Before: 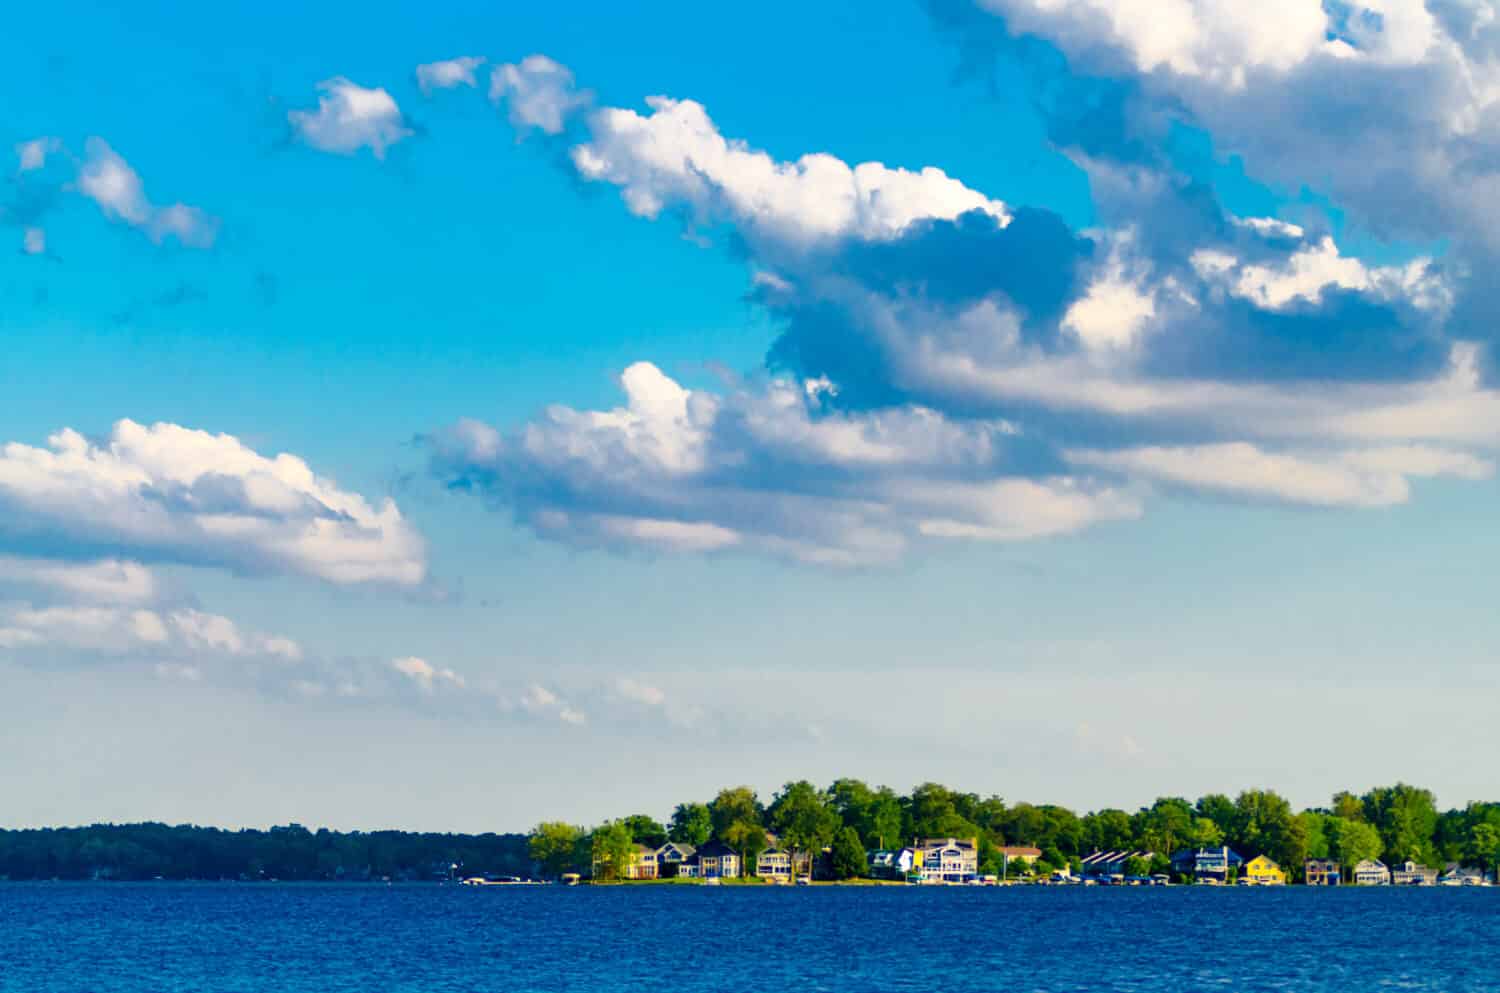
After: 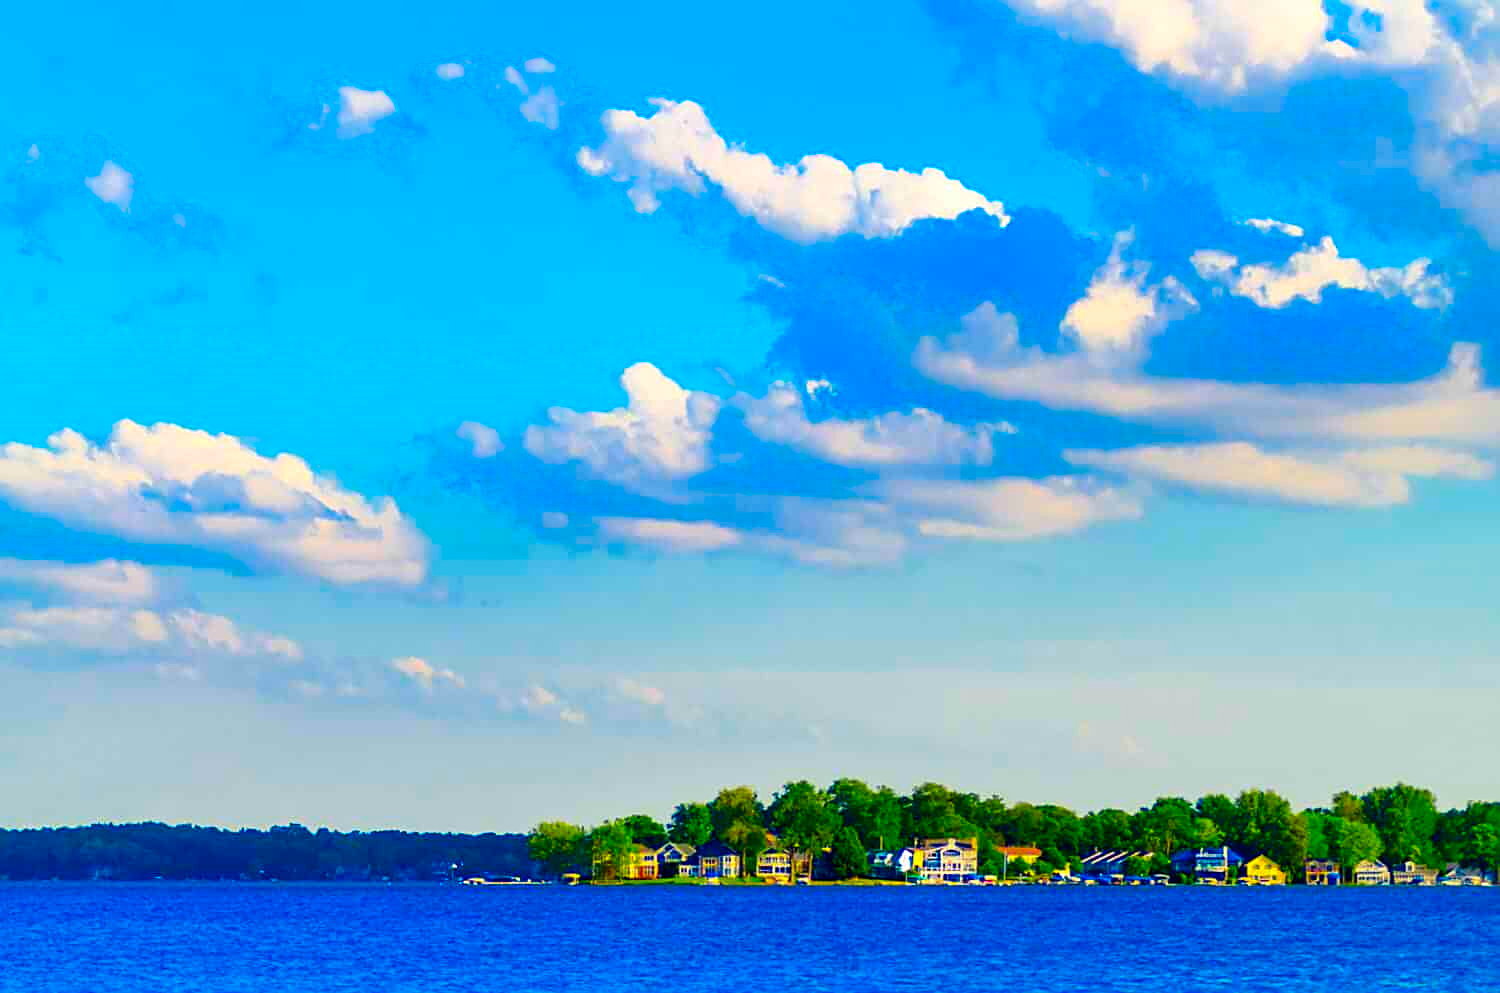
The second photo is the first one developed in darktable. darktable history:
sharpen: on, module defaults
color correction: highlights b* -0.055, saturation 2.13
